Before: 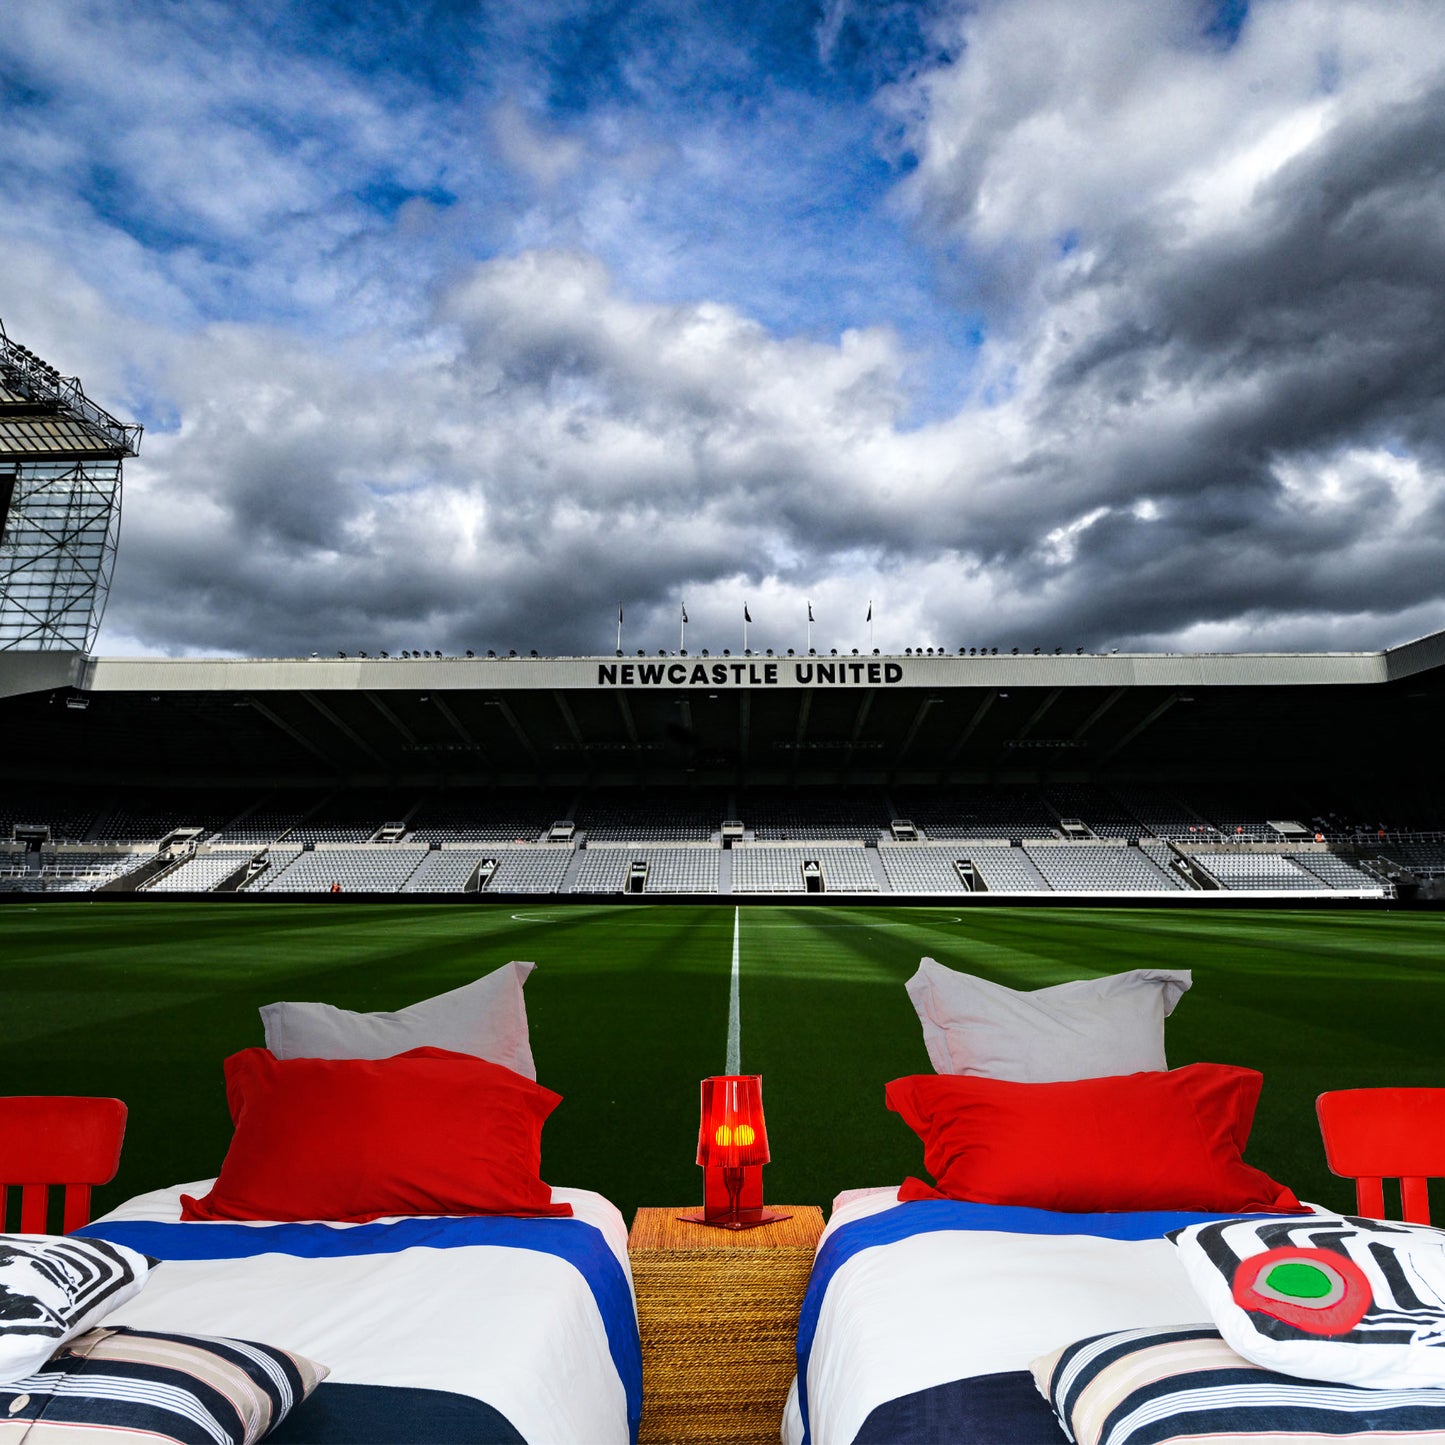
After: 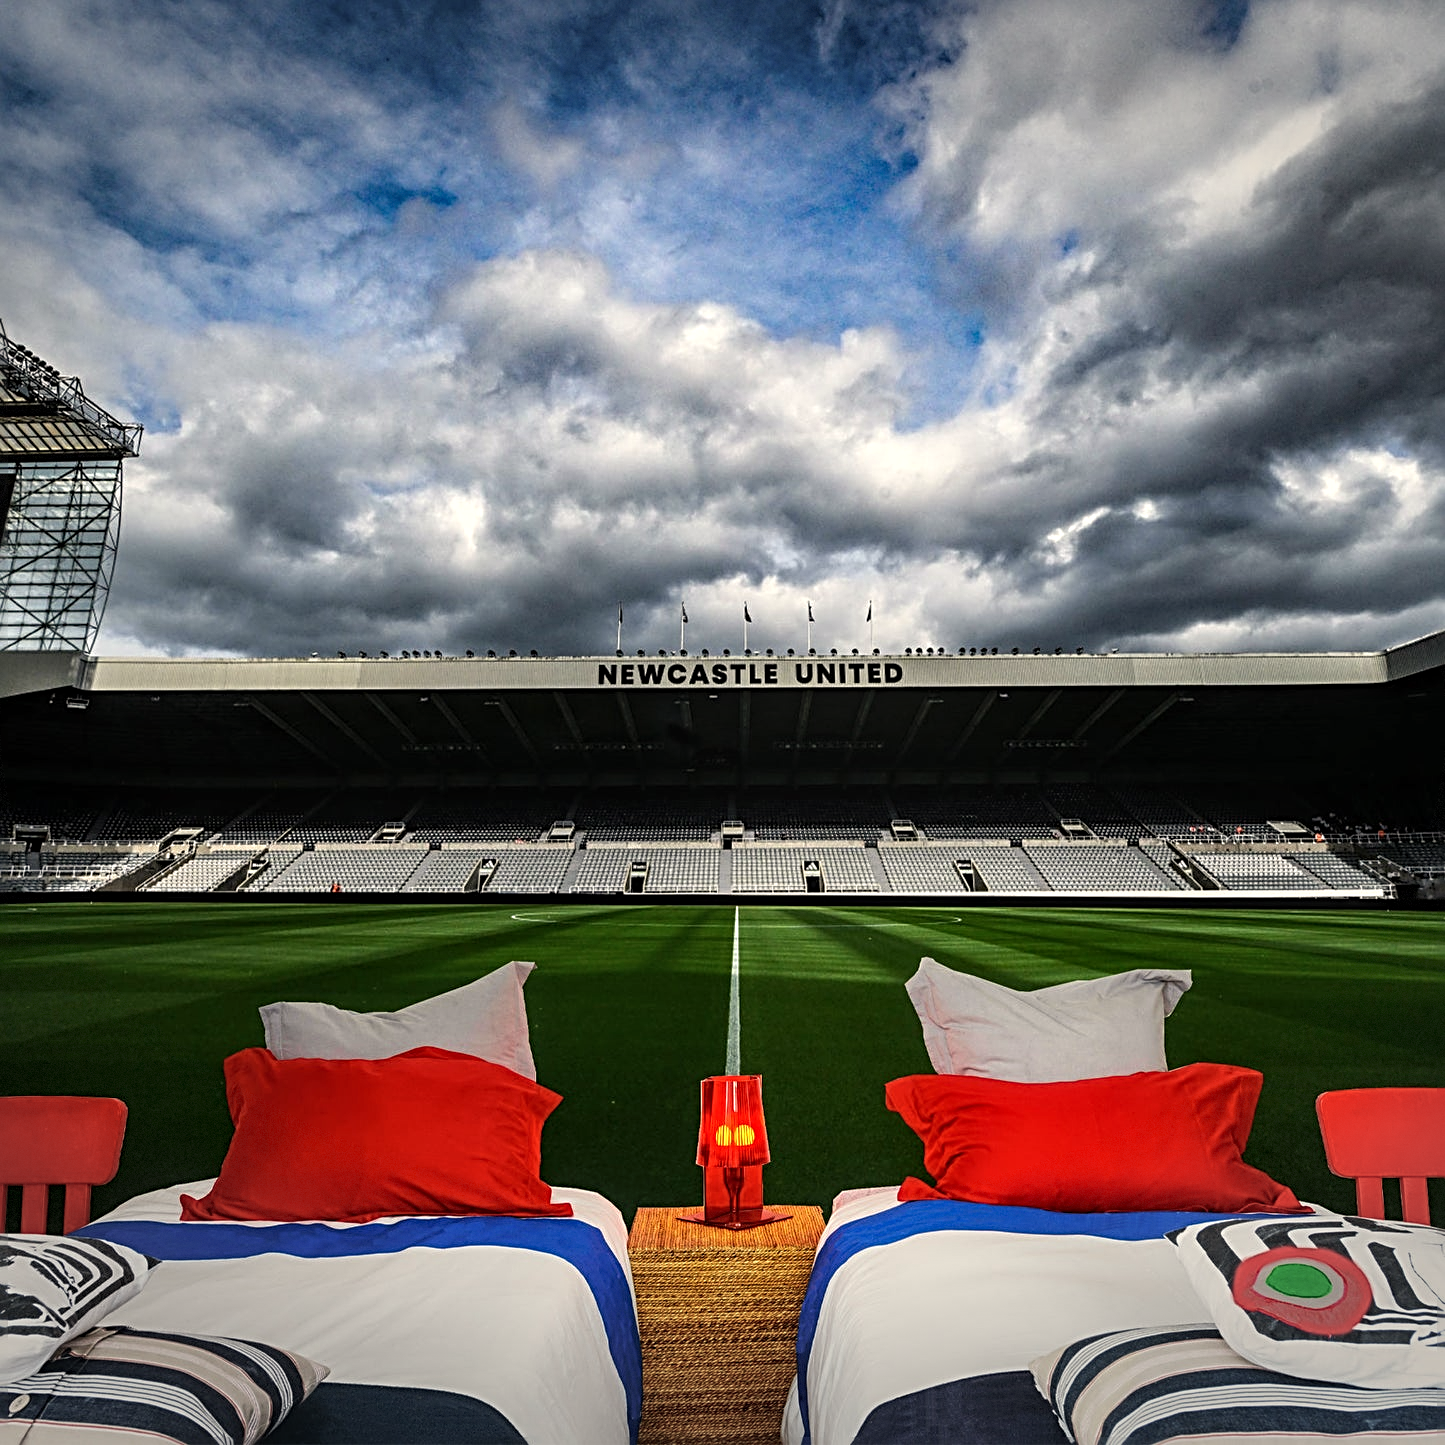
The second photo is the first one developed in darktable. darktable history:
white balance: red 1.045, blue 0.932
local contrast: on, module defaults
sharpen: radius 3.119
vignetting: fall-off start 100%, brightness -0.406, saturation -0.3, width/height ratio 1.324, dithering 8-bit output, unbound false
